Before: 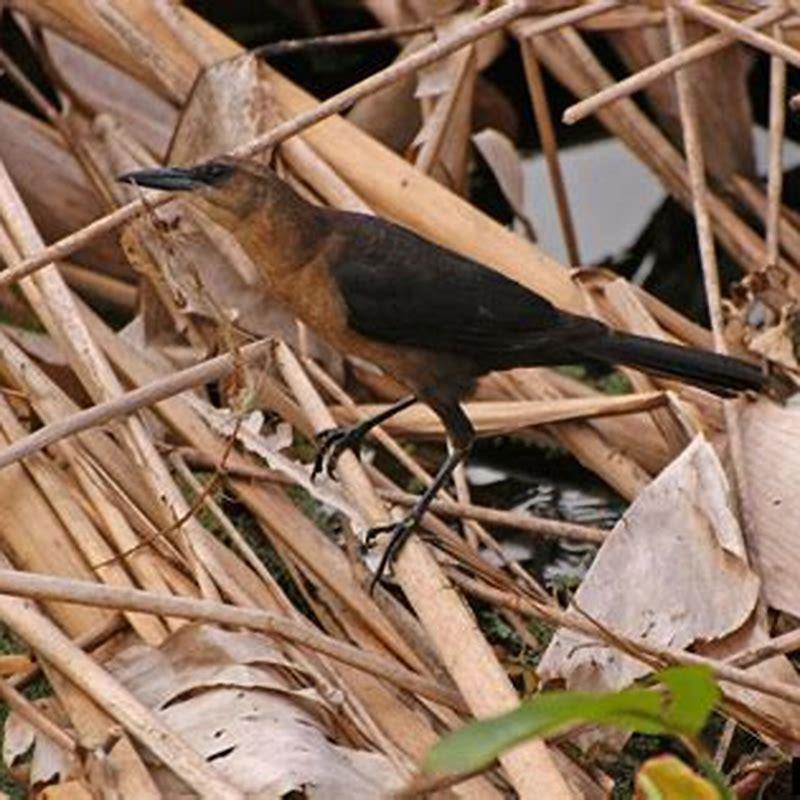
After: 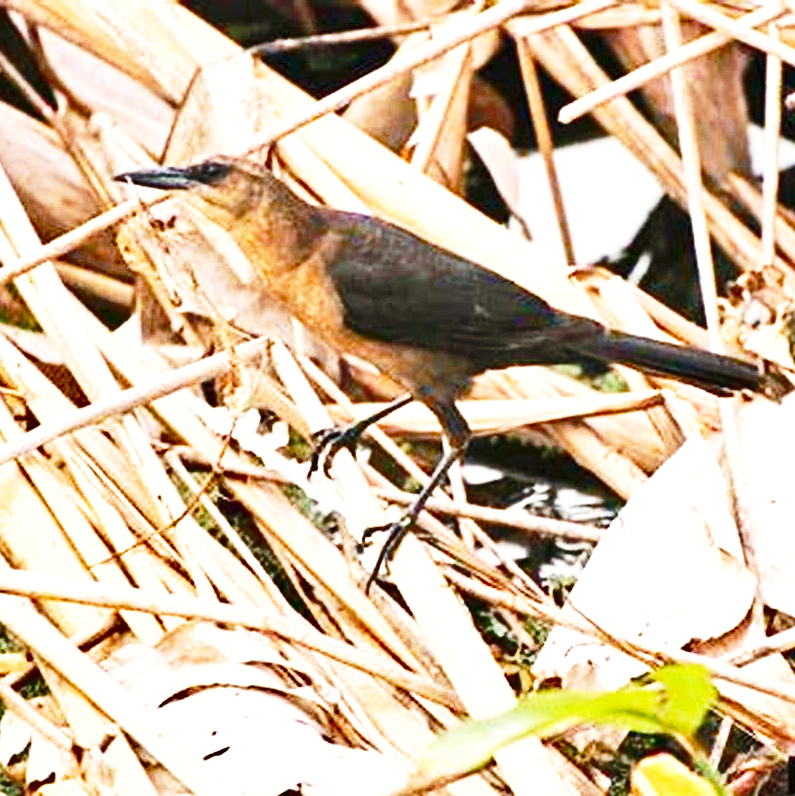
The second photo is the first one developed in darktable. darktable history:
shadows and highlights: shadows 43.71, white point adjustment -1.46, soften with gaussian
base curve: curves: ch0 [(0, 0) (0.028, 0.03) (0.121, 0.232) (0.46, 0.748) (0.859, 0.968) (1, 1)], preserve colors none
exposure: black level correction 0, exposure 2 EV, compensate highlight preservation false
crop and rotate: left 0.614%, top 0.179%, bottom 0.309%
